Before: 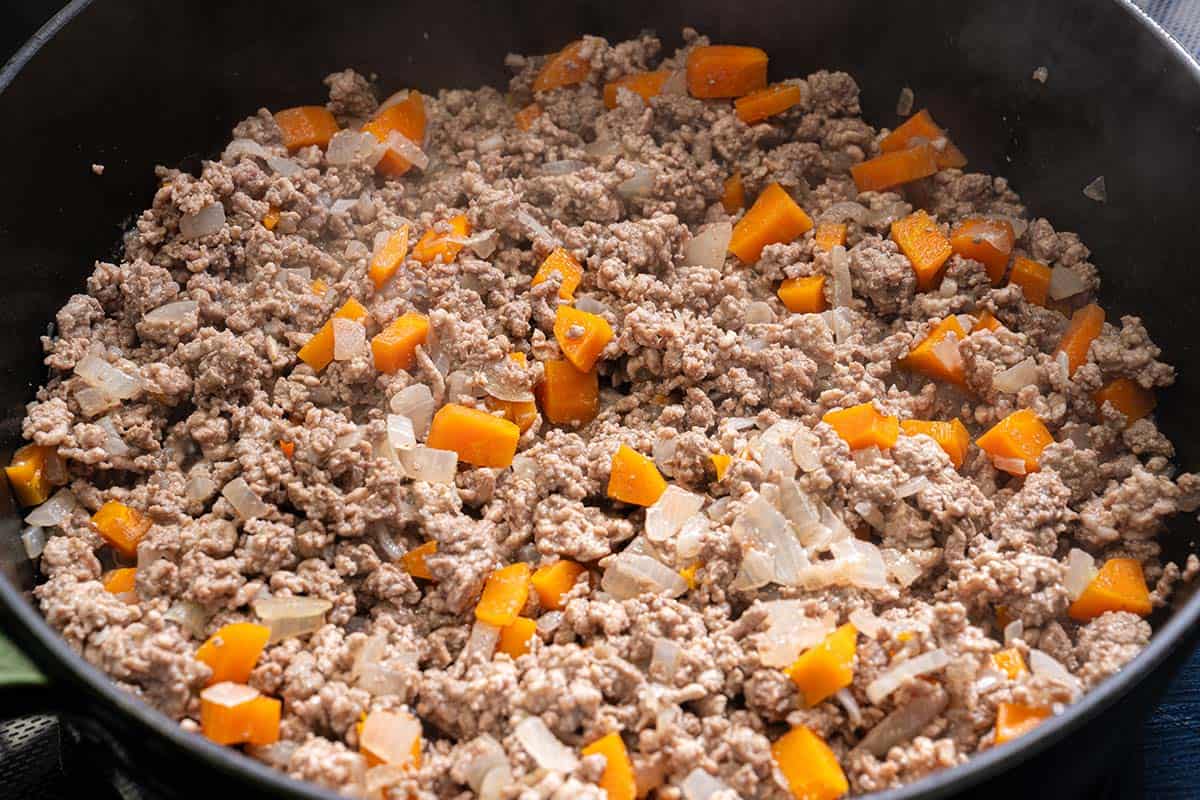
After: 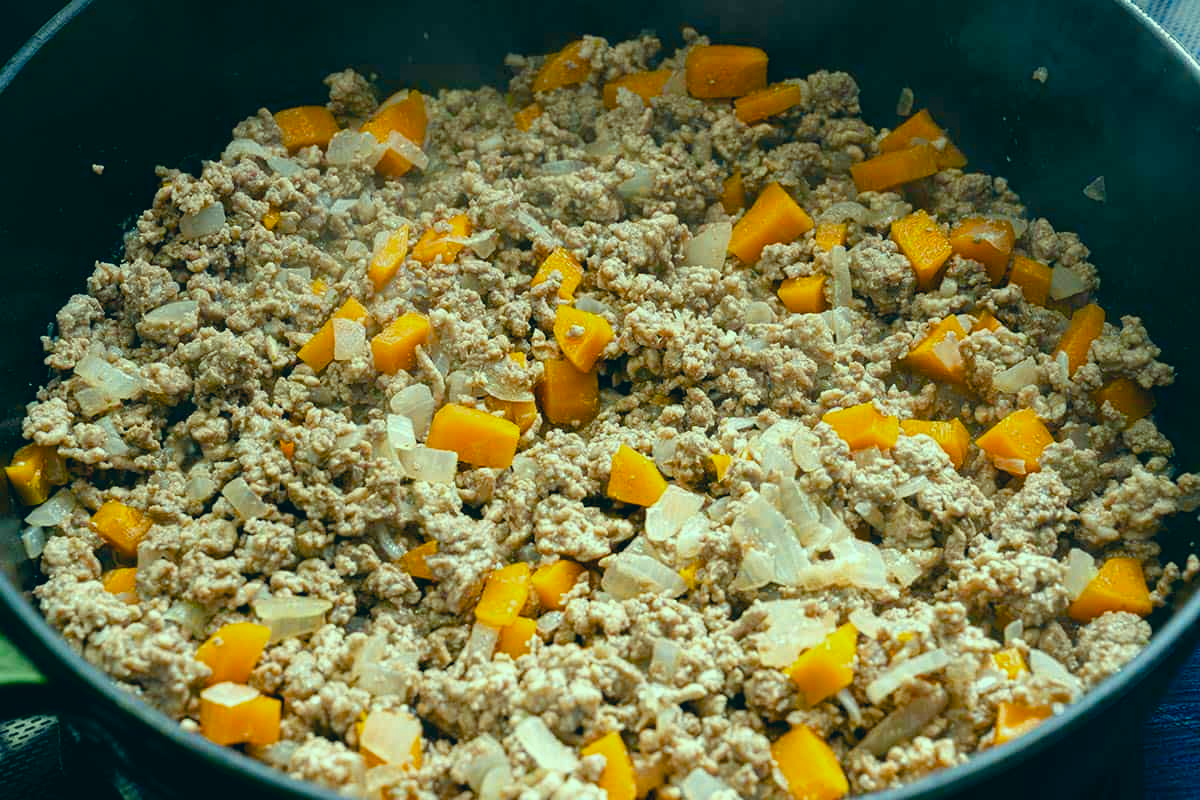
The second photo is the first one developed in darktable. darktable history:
color correction: highlights a* -20.08, highlights b* 9.8, shadows a* -20.4, shadows b* -10.76
color balance rgb: perceptual saturation grading › global saturation 35%, perceptual saturation grading › highlights -30%, perceptual saturation grading › shadows 35%, perceptual brilliance grading › global brilliance 3%, perceptual brilliance grading › highlights -3%, perceptual brilliance grading › shadows 3%
